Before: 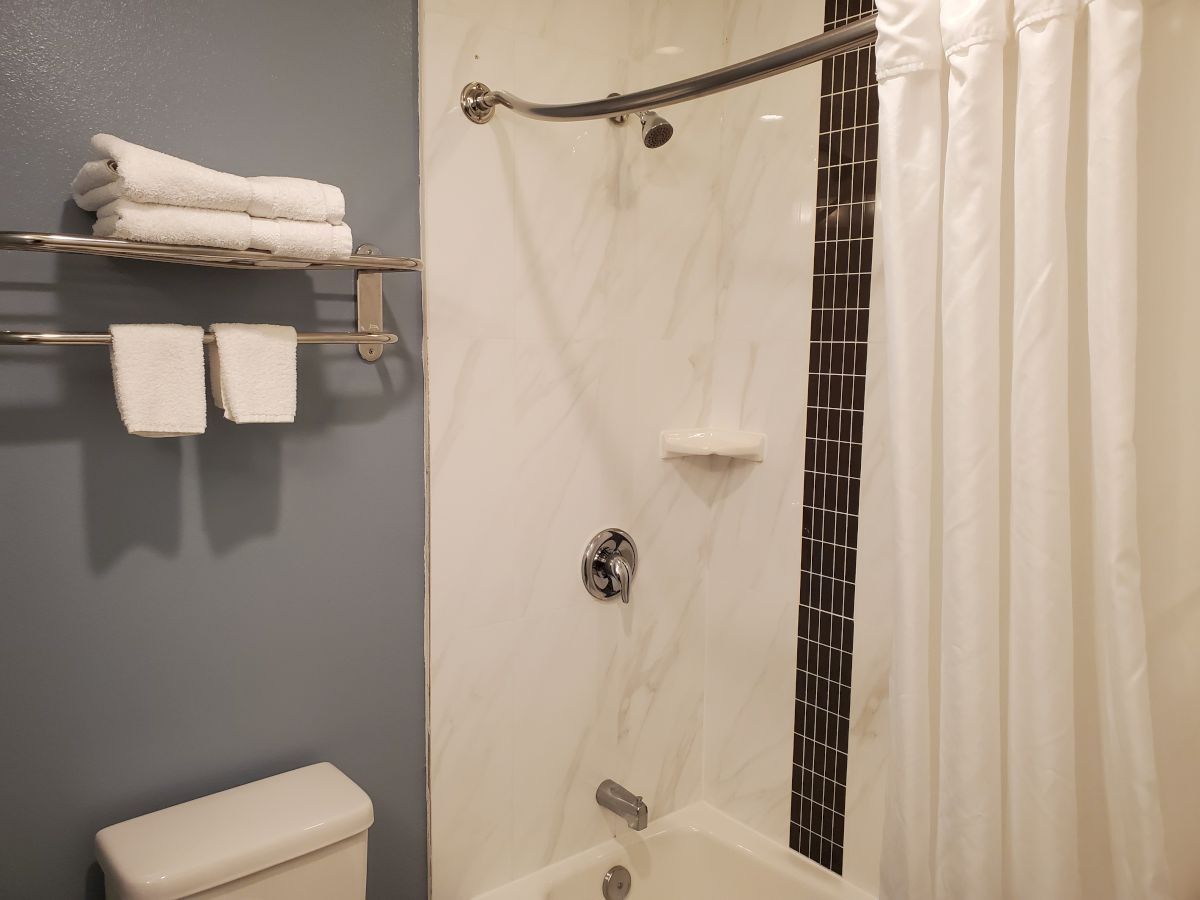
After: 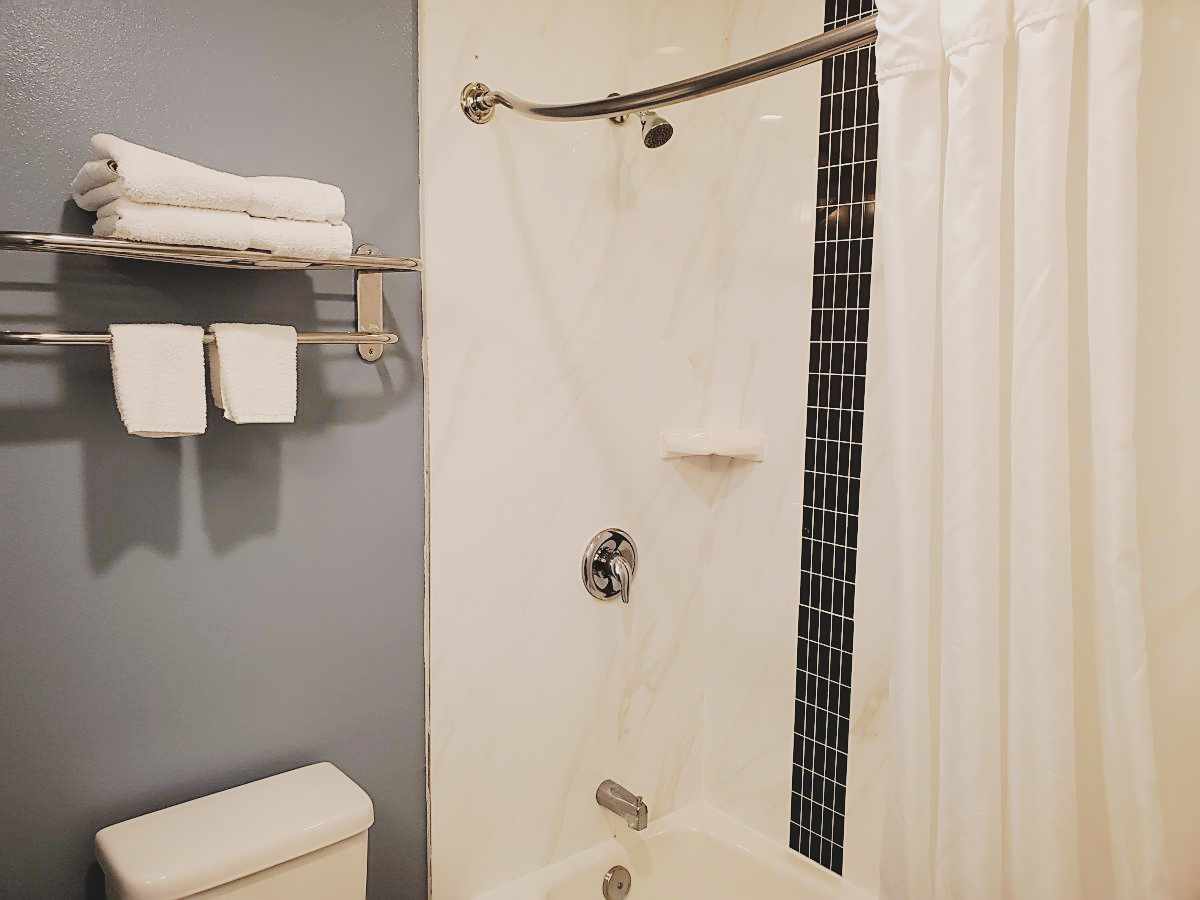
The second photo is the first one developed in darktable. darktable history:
tone curve: curves: ch0 [(0, 0) (0.003, 0.112) (0.011, 0.115) (0.025, 0.111) (0.044, 0.114) (0.069, 0.126) (0.1, 0.144) (0.136, 0.164) (0.177, 0.196) (0.224, 0.249) (0.277, 0.316) (0.335, 0.401) (0.399, 0.487) (0.468, 0.571) (0.543, 0.647) (0.623, 0.728) (0.709, 0.795) (0.801, 0.866) (0.898, 0.933) (1, 1)], preserve colors none
sharpen: on, module defaults
filmic rgb: black relative exposure -7.65 EV, white relative exposure 4.56 EV, hardness 3.61, color science v6 (2022)
